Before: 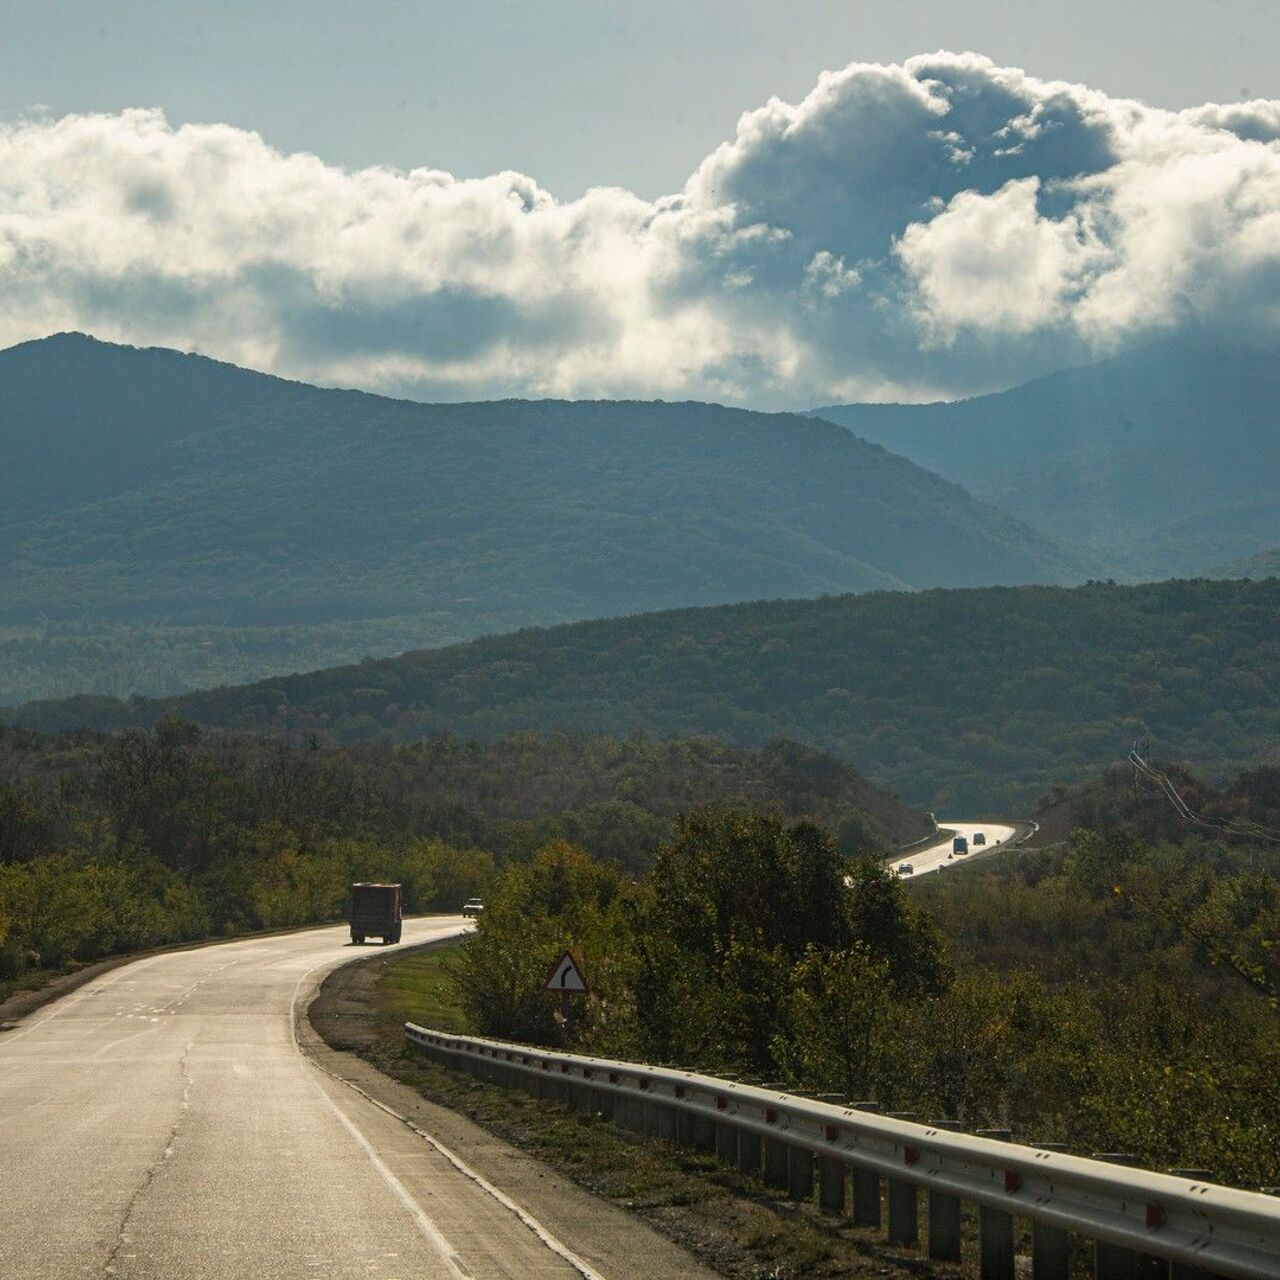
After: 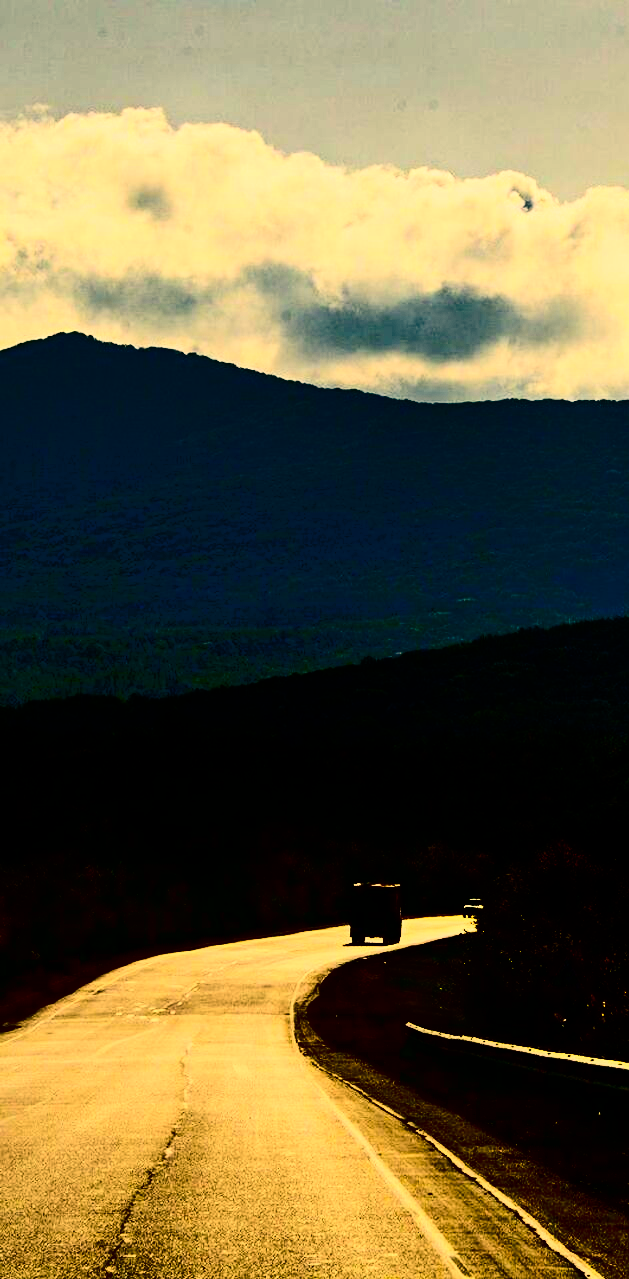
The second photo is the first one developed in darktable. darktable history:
color correction: highlights a* 15, highlights b* 31.55
contrast brightness saturation: contrast 0.77, brightness -1, saturation 1
shadows and highlights: low approximation 0.01, soften with gaussian
crop and rotate: left 0%, top 0%, right 50.845%
